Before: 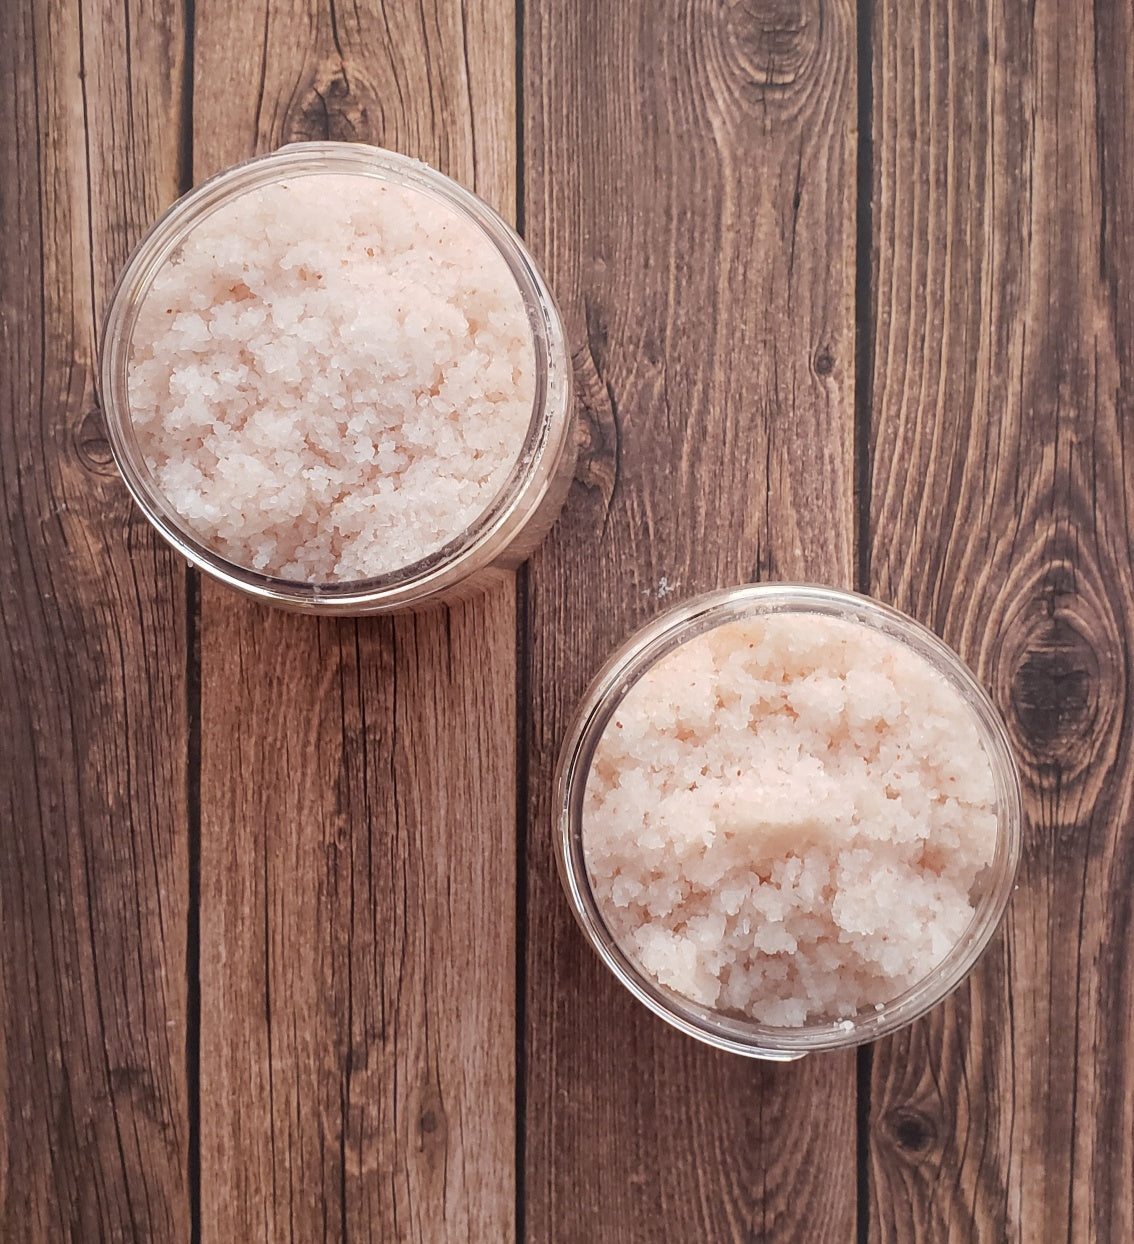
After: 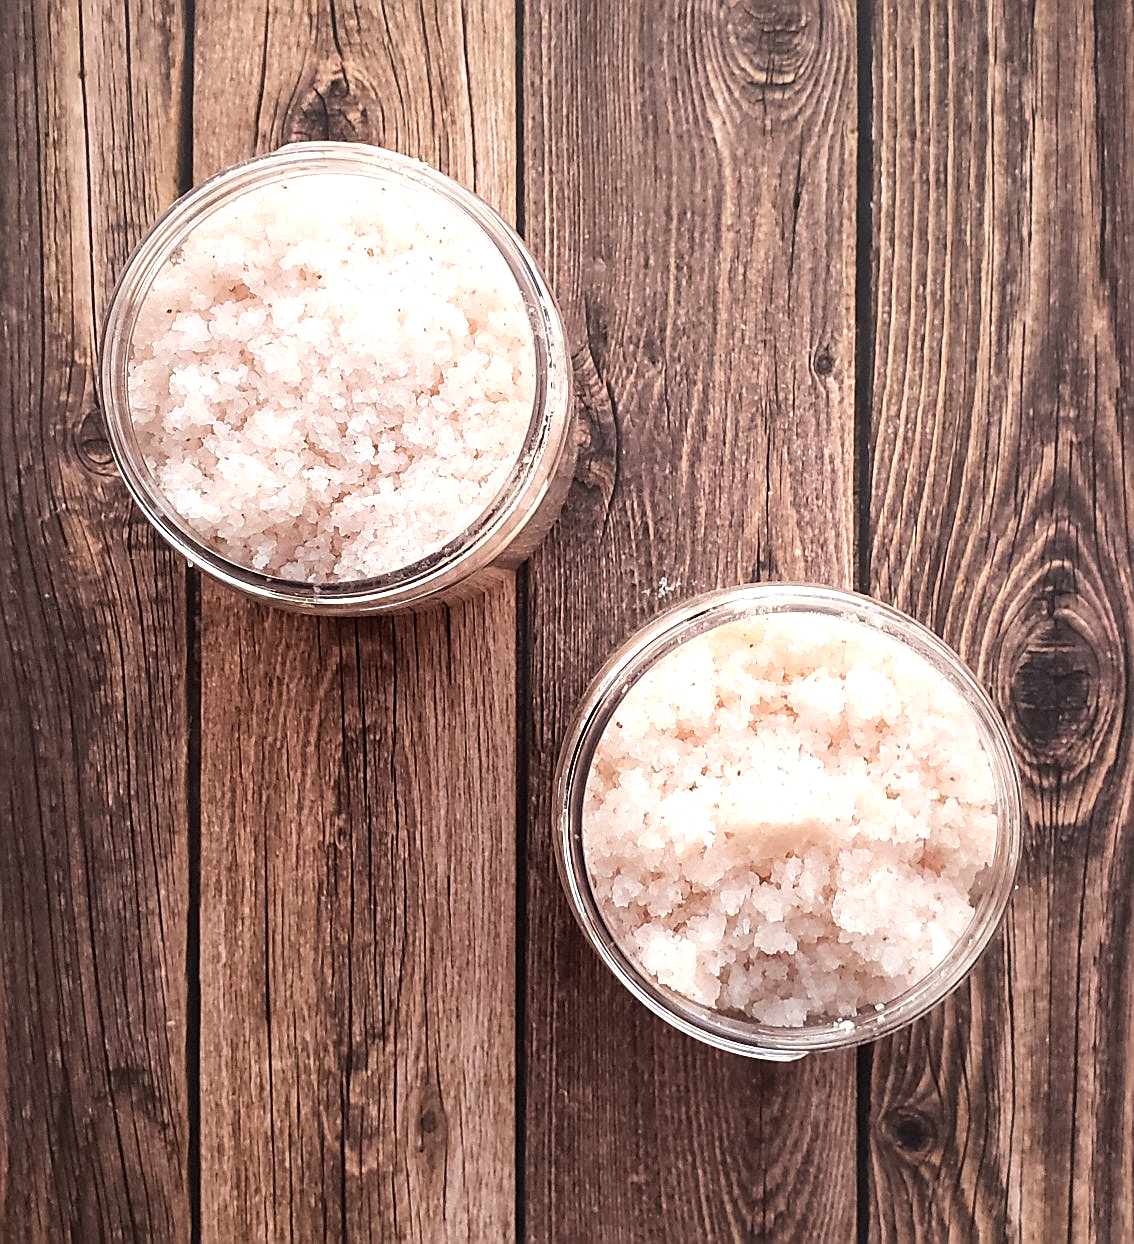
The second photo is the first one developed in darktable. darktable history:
tone equalizer: -8 EV -0.75 EV, -7 EV -0.7 EV, -6 EV -0.6 EV, -5 EV -0.4 EV, -3 EV 0.4 EV, -2 EV 0.6 EV, -1 EV 0.7 EV, +0 EV 0.75 EV, edges refinement/feathering 500, mask exposure compensation -1.57 EV, preserve details no
sharpen: on, module defaults
